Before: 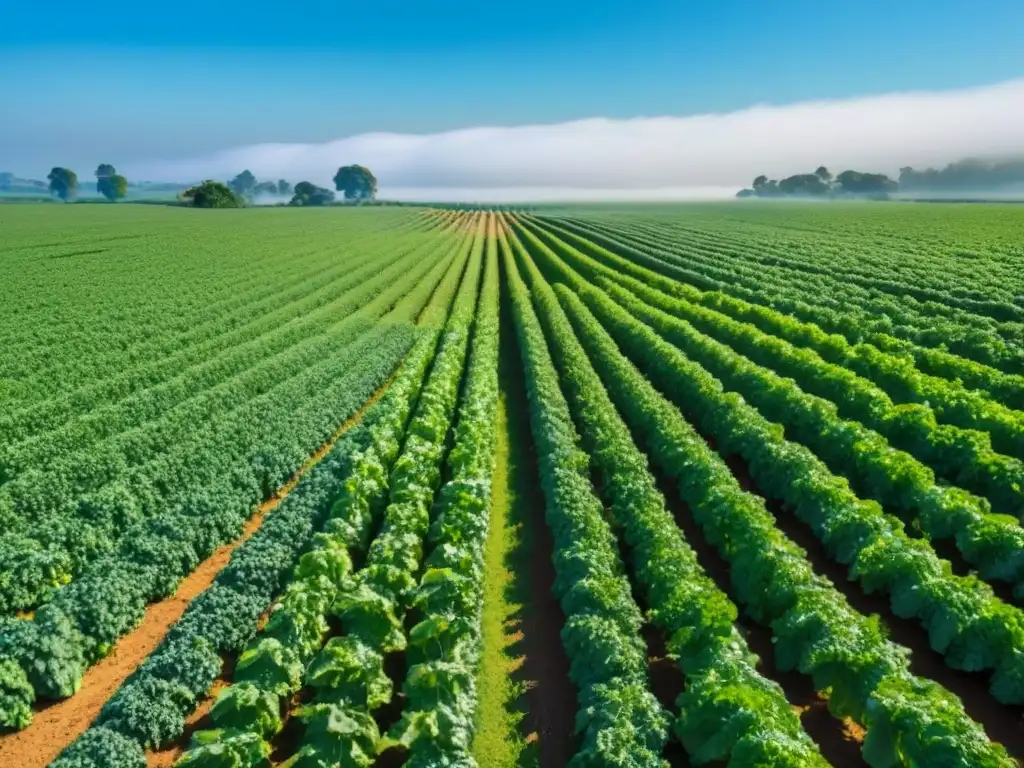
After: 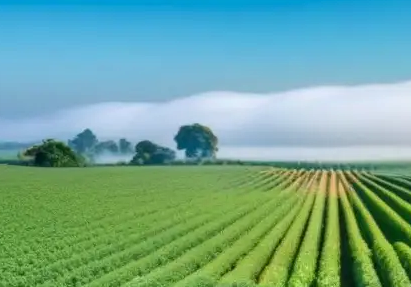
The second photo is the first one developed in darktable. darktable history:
crop: left 15.609%, top 5.428%, right 44.222%, bottom 57.09%
local contrast: on, module defaults
